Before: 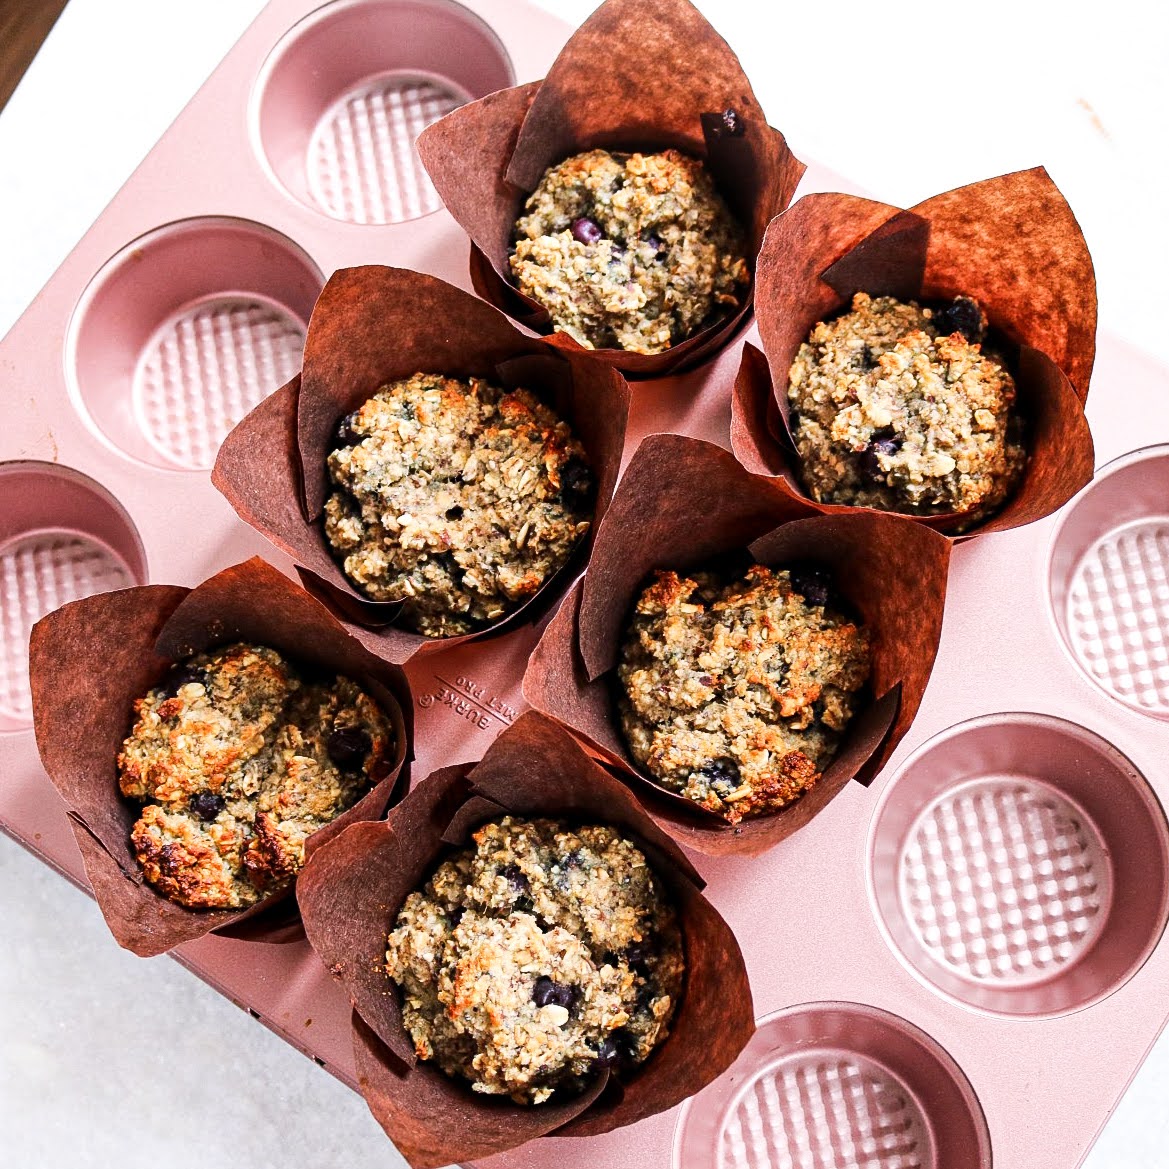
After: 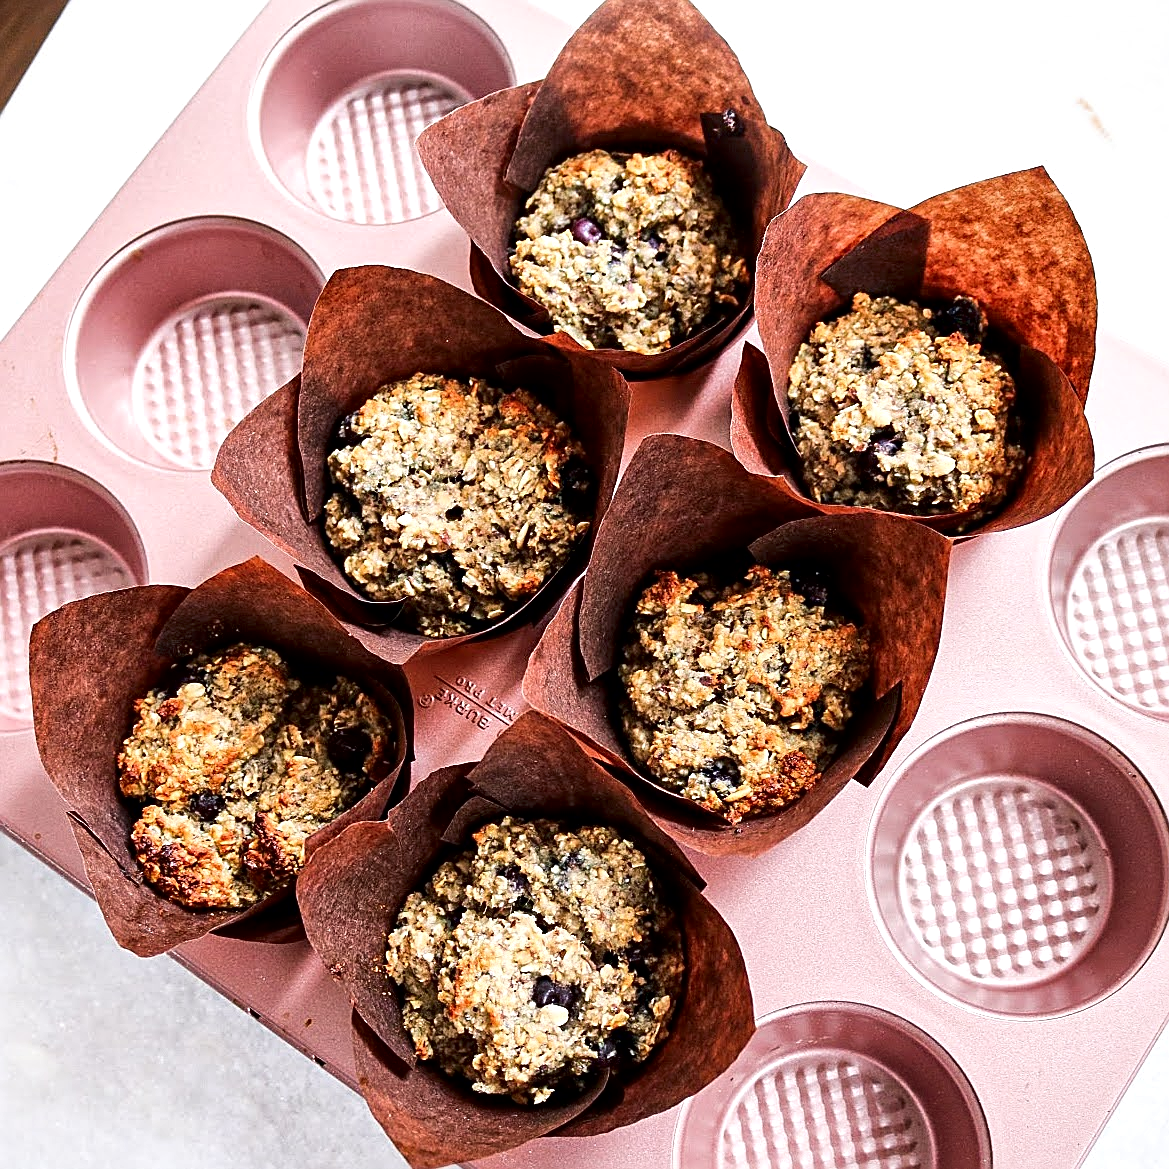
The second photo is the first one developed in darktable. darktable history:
local contrast: mode bilateral grid, contrast 25, coarseness 60, detail 151%, midtone range 0.2
sharpen: on, module defaults
